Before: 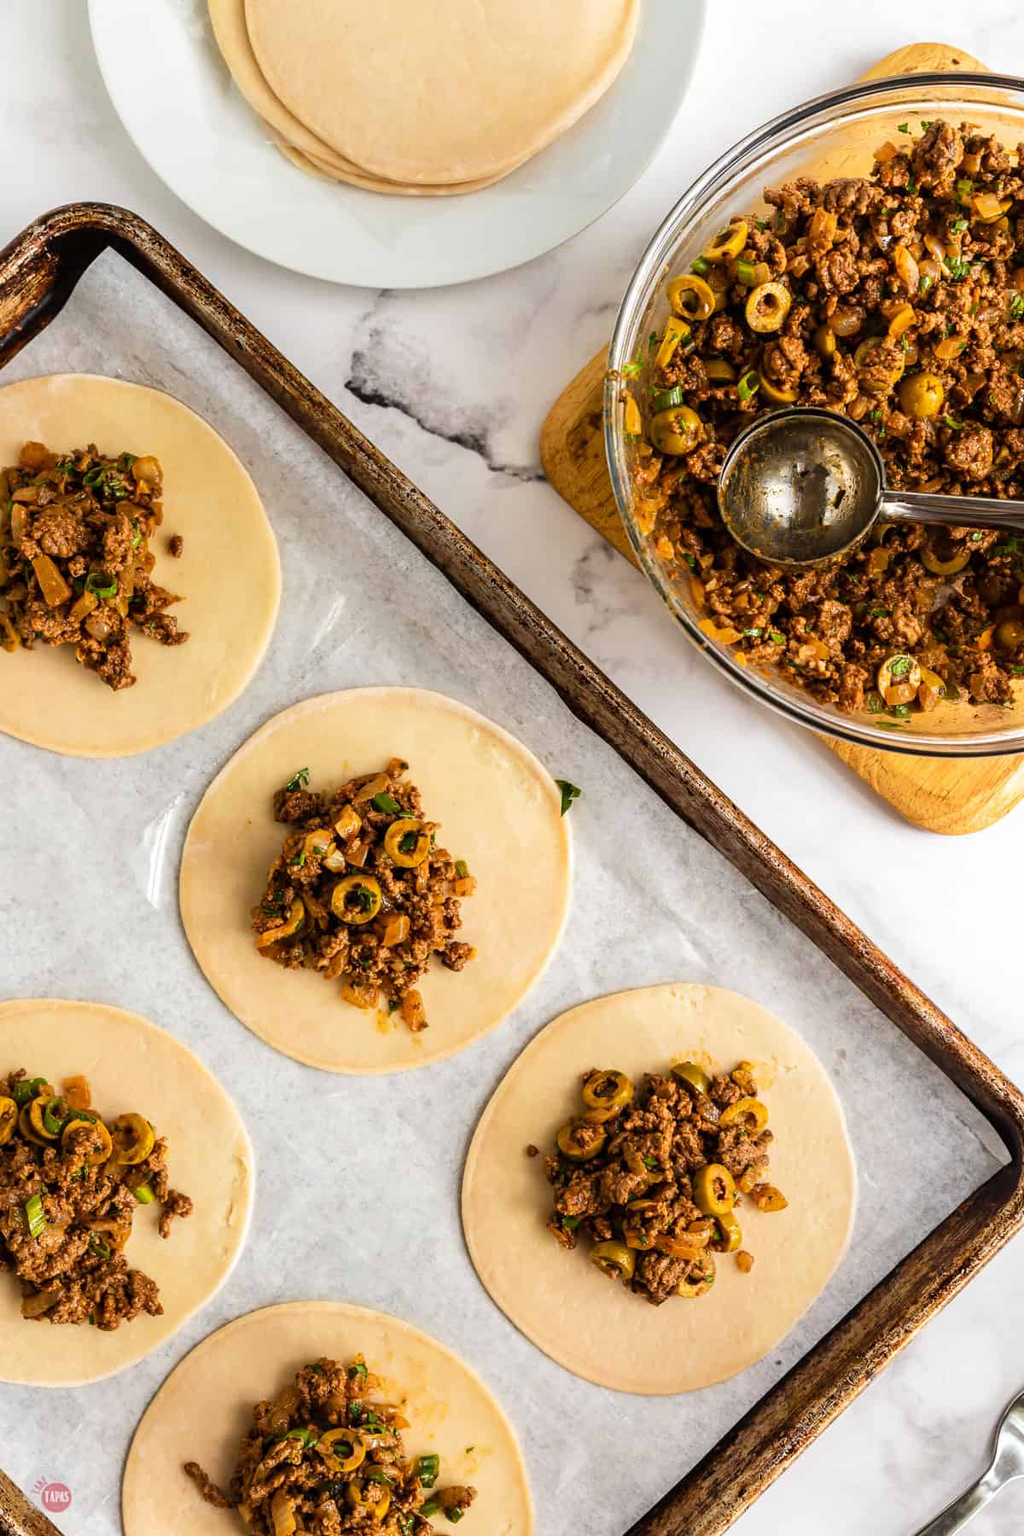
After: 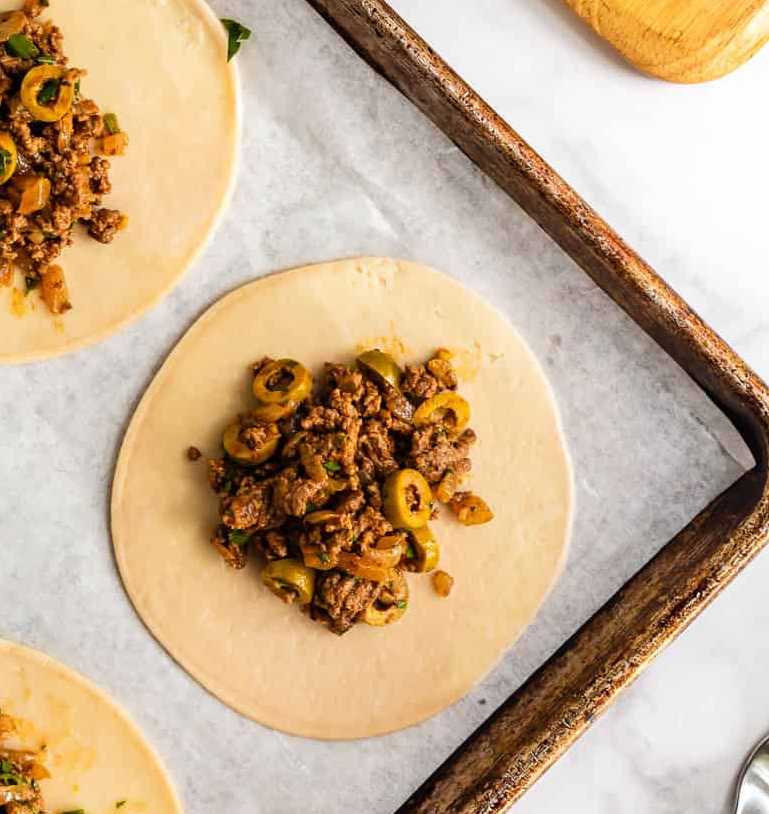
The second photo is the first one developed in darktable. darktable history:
crop and rotate: left 35.867%, top 49.75%, bottom 4.986%
